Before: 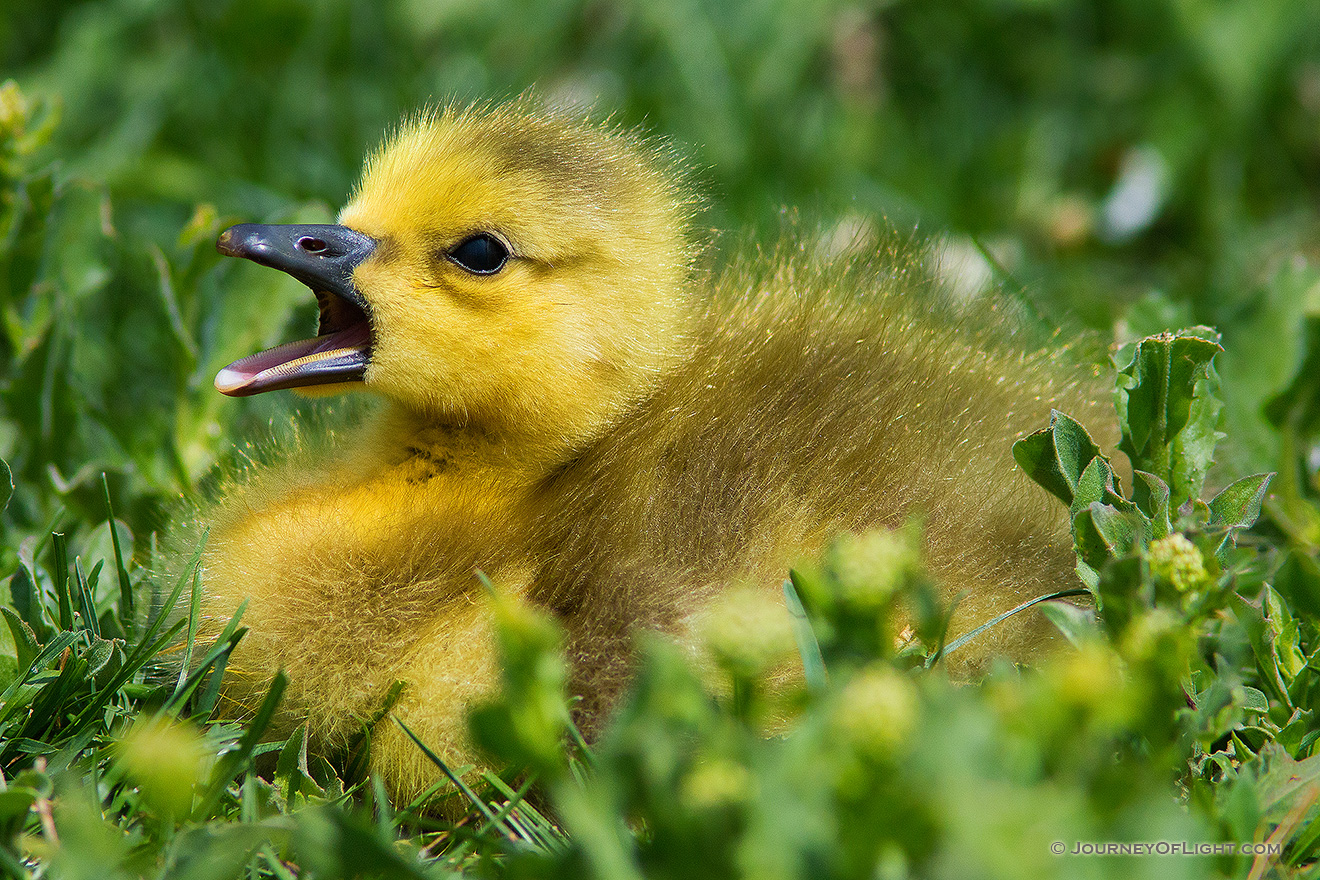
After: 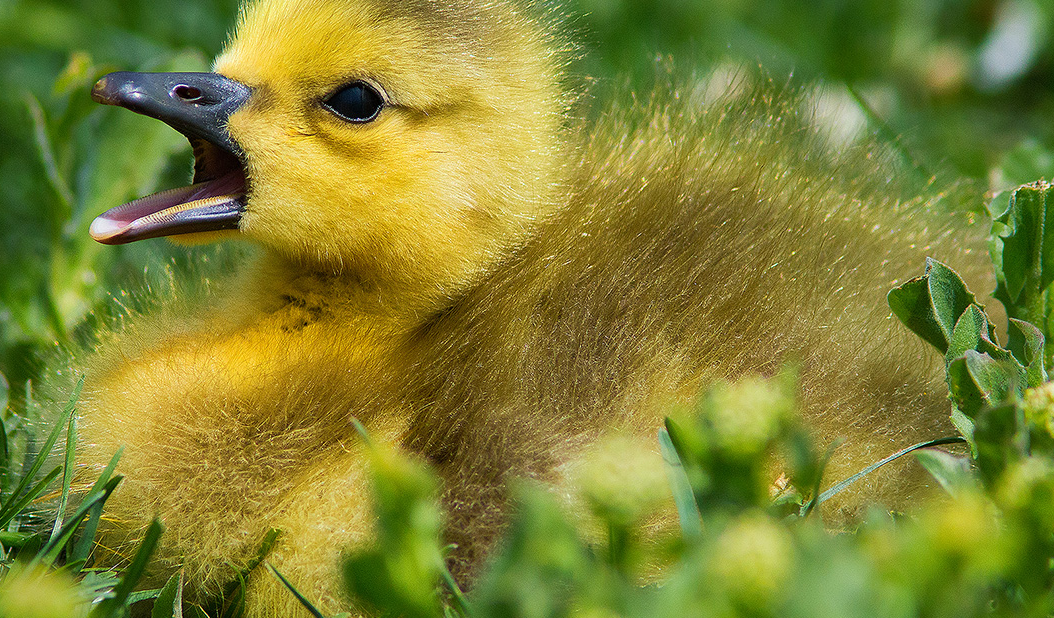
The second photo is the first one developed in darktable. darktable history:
crop: left 9.532%, top 17.307%, right 10.544%, bottom 12.38%
